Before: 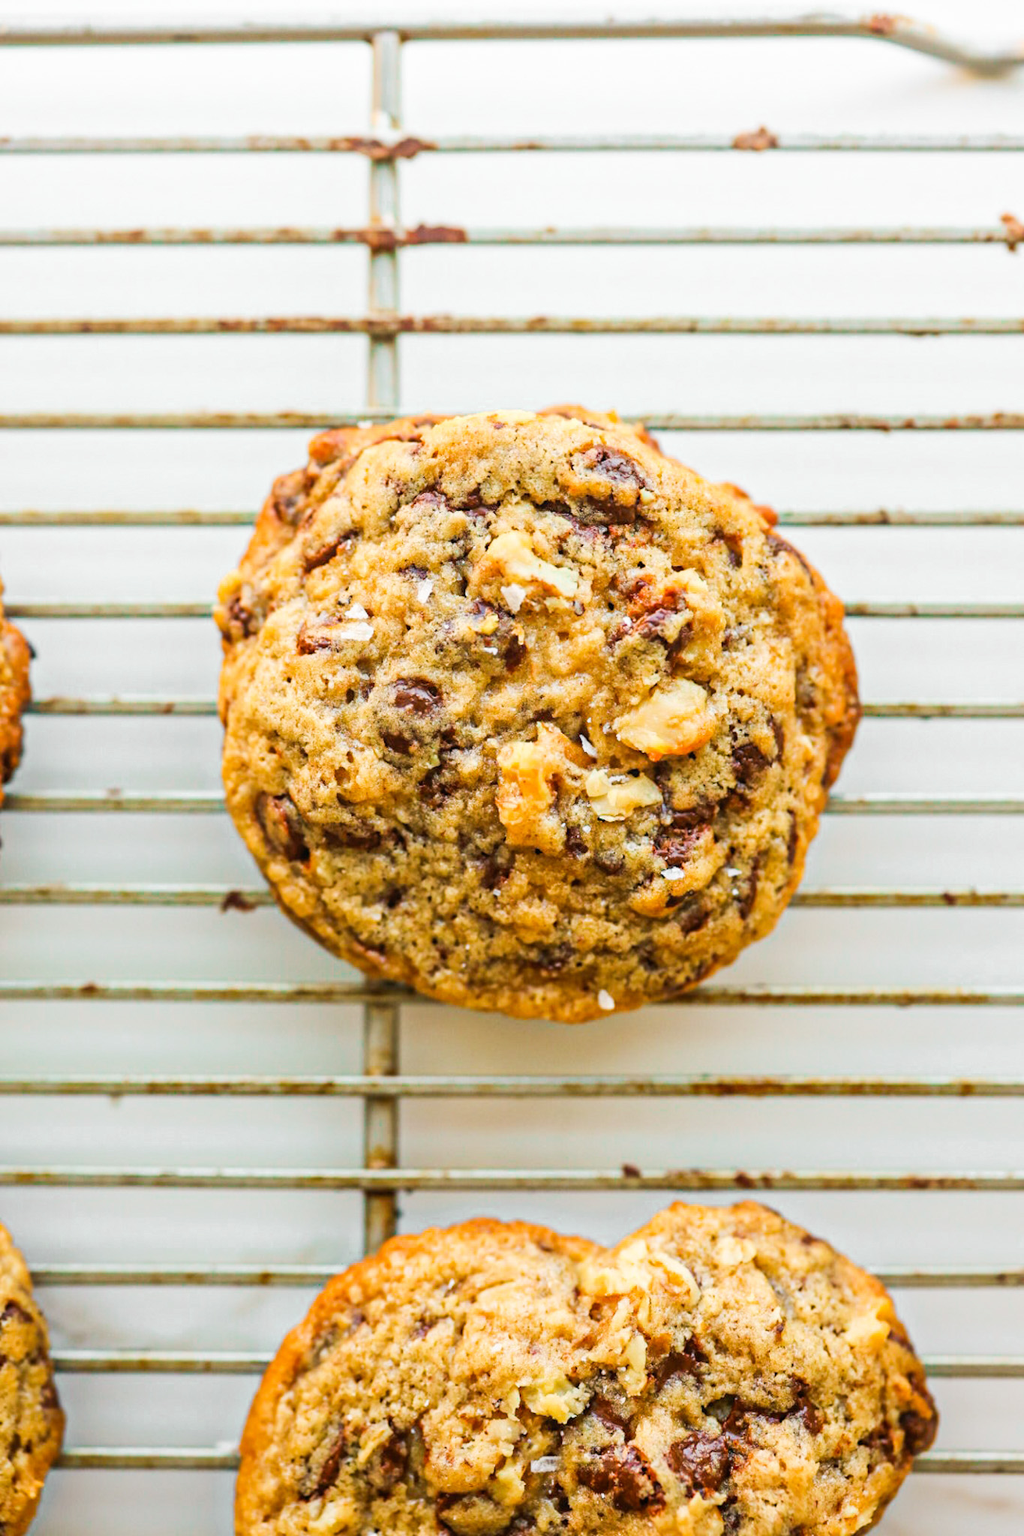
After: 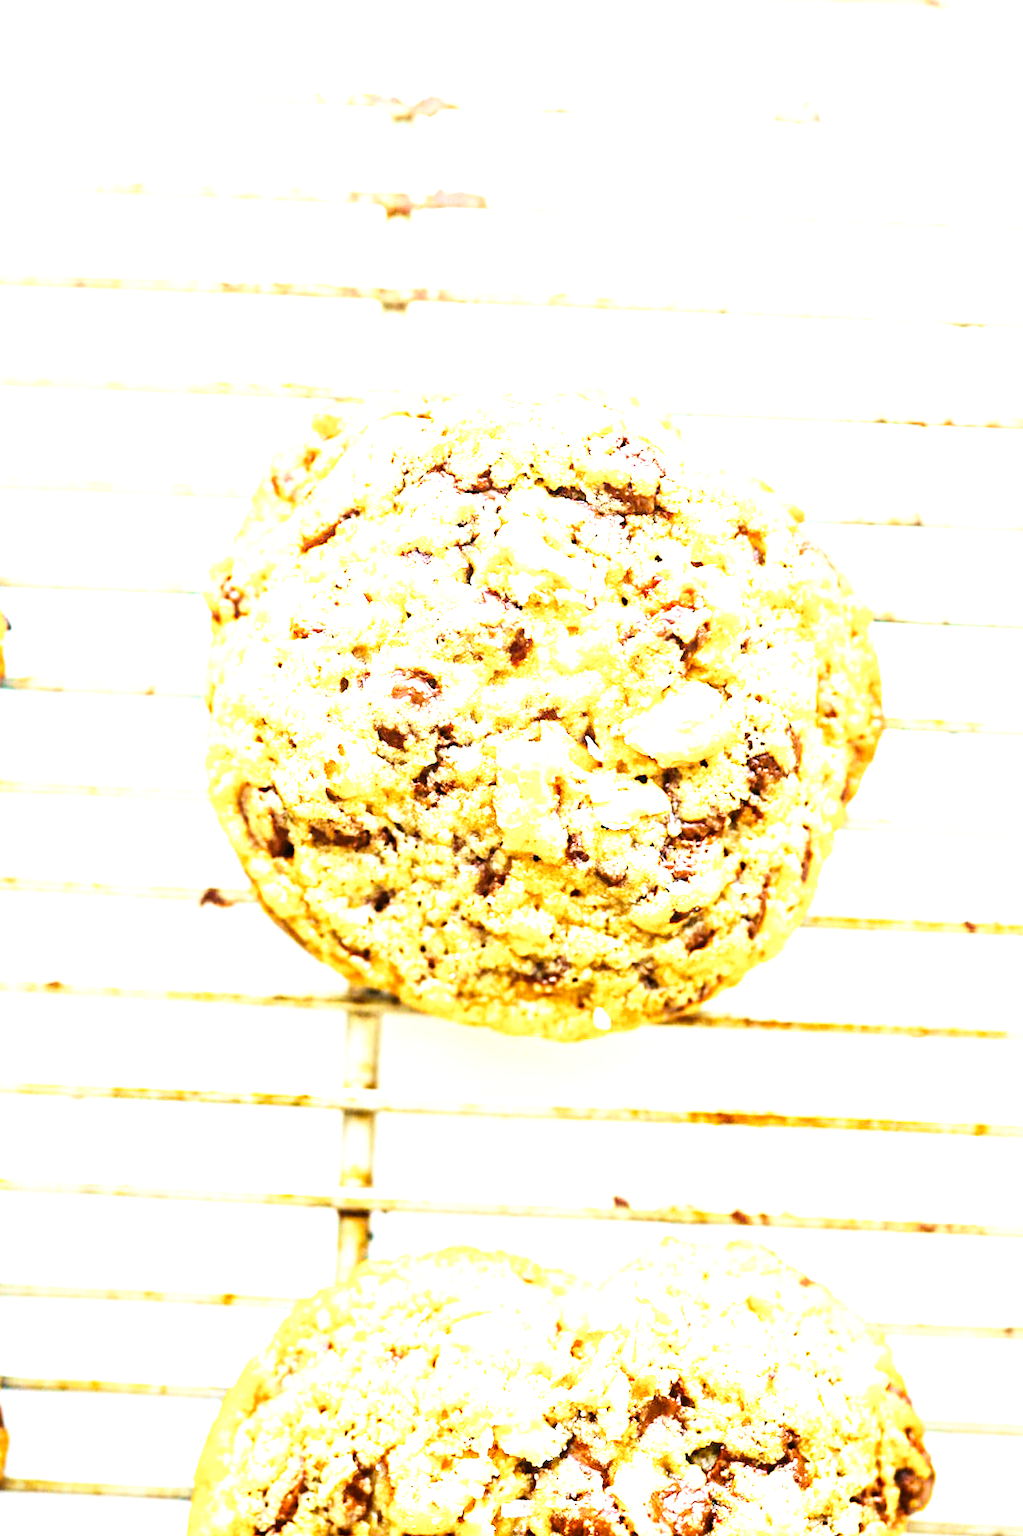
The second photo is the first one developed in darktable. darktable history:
exposure: black level correction 0, exposure 1.741 EV, compensate exposure bias true, compensate highlight preservation false
crop and rotate: angle -2.38°
base curve: curves: ch0 [(0, 0) (0.005, 0.002) (0.15, 0.3) (0.4, 0.7) (0.75, 0.95) (1, 1)], preserve colors none
tone equalizer: -8 EV -0.75 EV, -7 EV -0.7 EV, -6 EV -0.6 EV, -5 EV -0.4 EV, -3 EV 0.4 EV, -2 EV 0.6 EV, -1 EV 0.7 EV, +0 EV 0.75 EV, edges refinement/feathering 500, mask exposure compensation -1.57 EV, preserve details no
